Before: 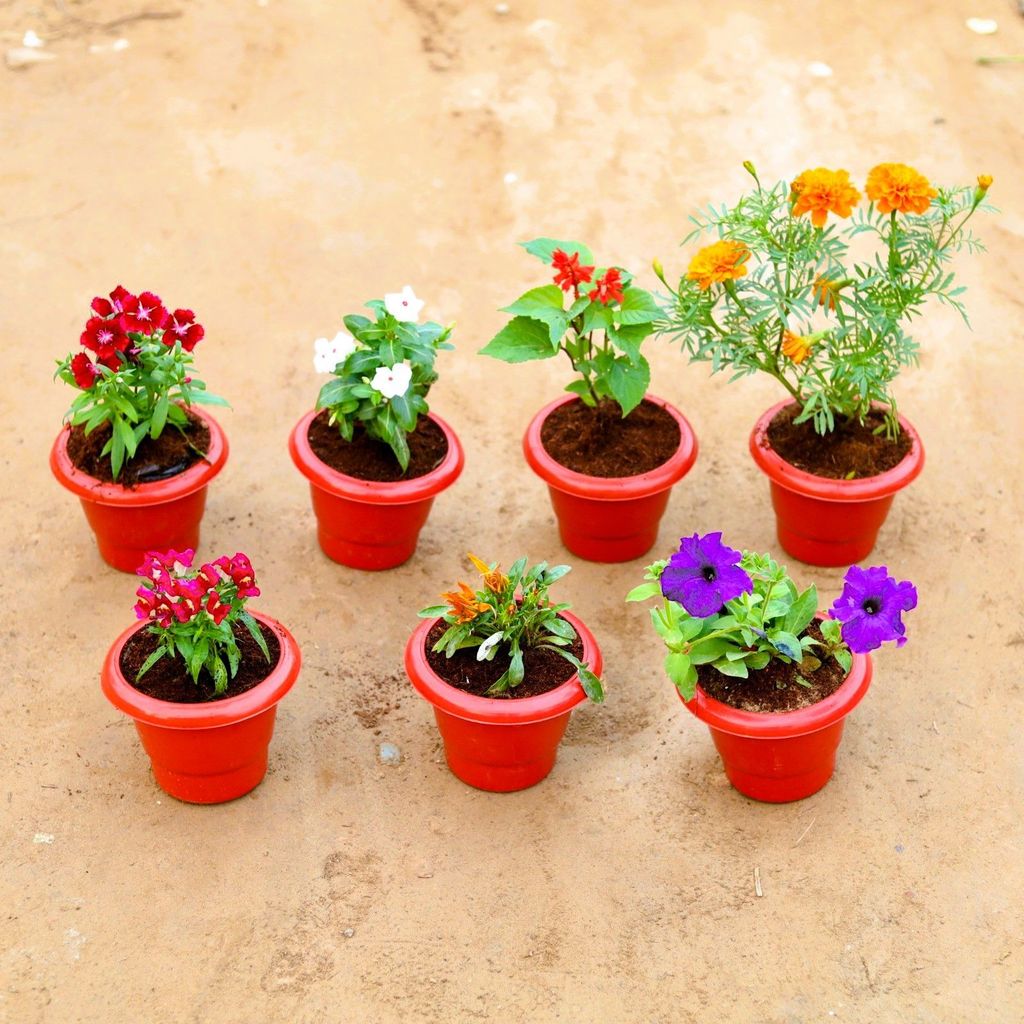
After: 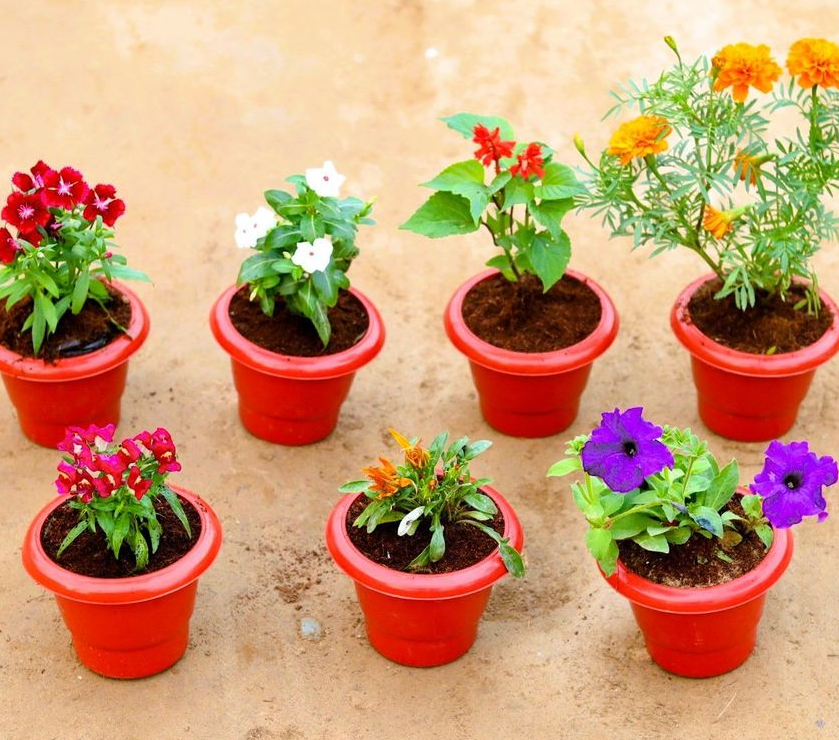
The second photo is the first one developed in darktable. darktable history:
crop: left 7.735%, top 12.267%, right 10.282%, bottom 15.45%
